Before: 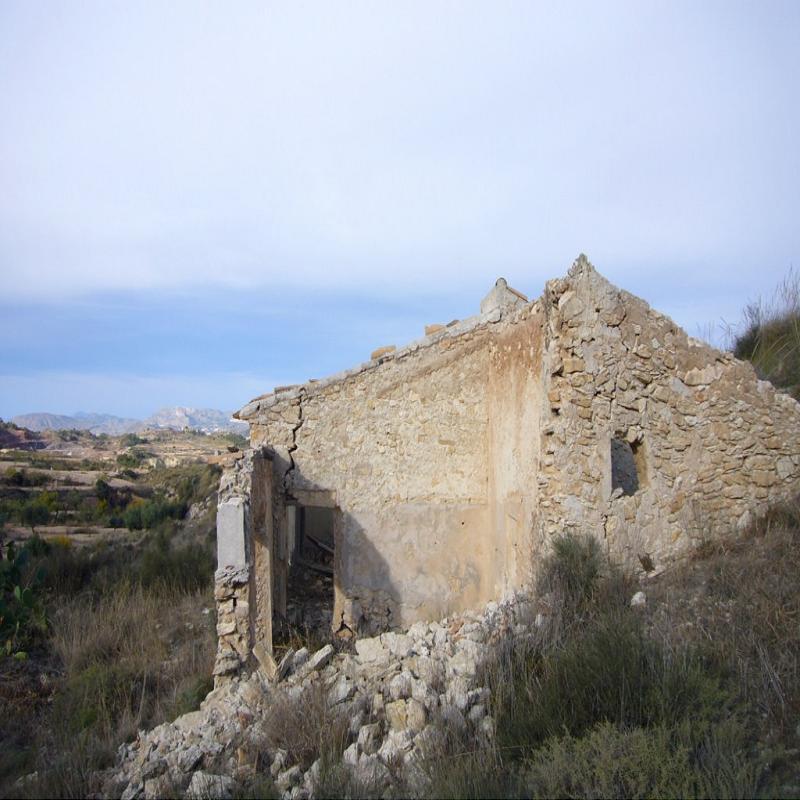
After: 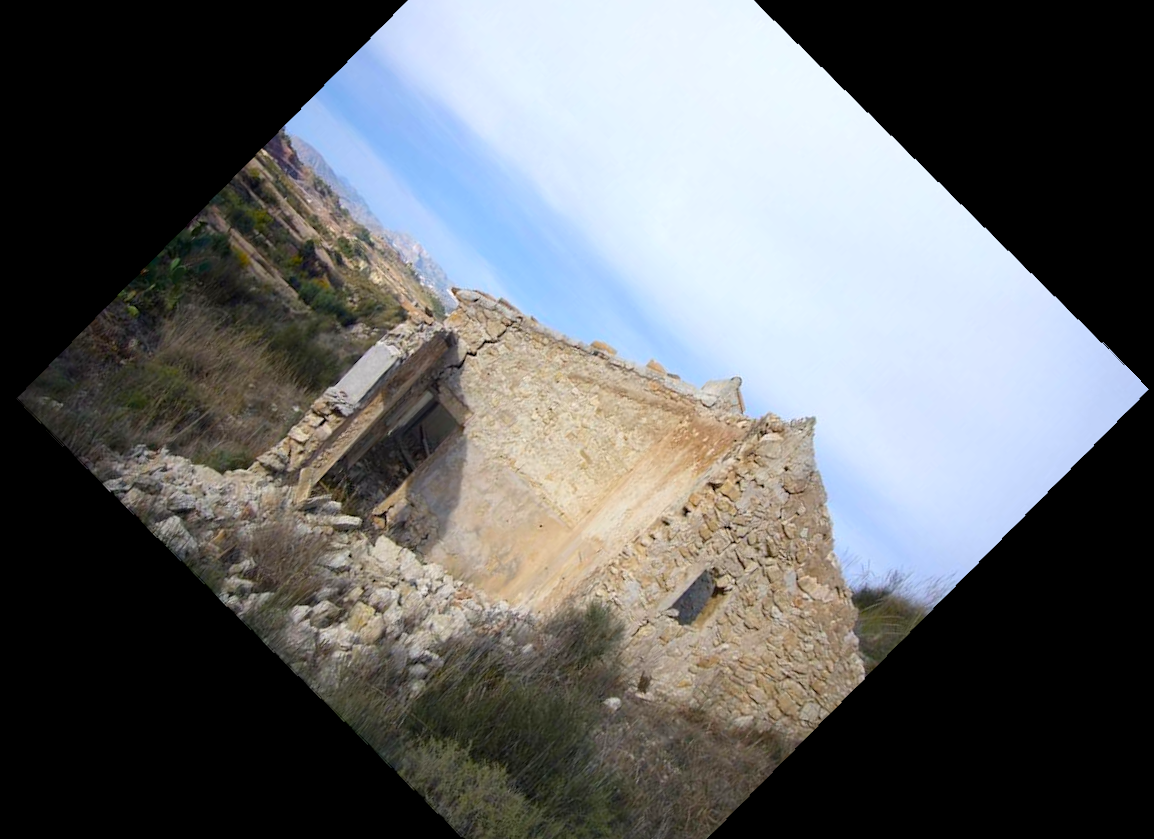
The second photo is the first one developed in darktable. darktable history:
contrast brightness saturation: saturation -0.1
exposure: black level correction 0.001, exposure 0.14 EV, compensate highlight preservation false
rotate and perspective: rotation -1.75°, automatic cropping off
color balance rgb: perceptual saturation grading › global saturation 20%, global vibrance 20%
crop and rotate: angle -46.26°, top 16.234%, right 0.912%, bottom 11.704%
